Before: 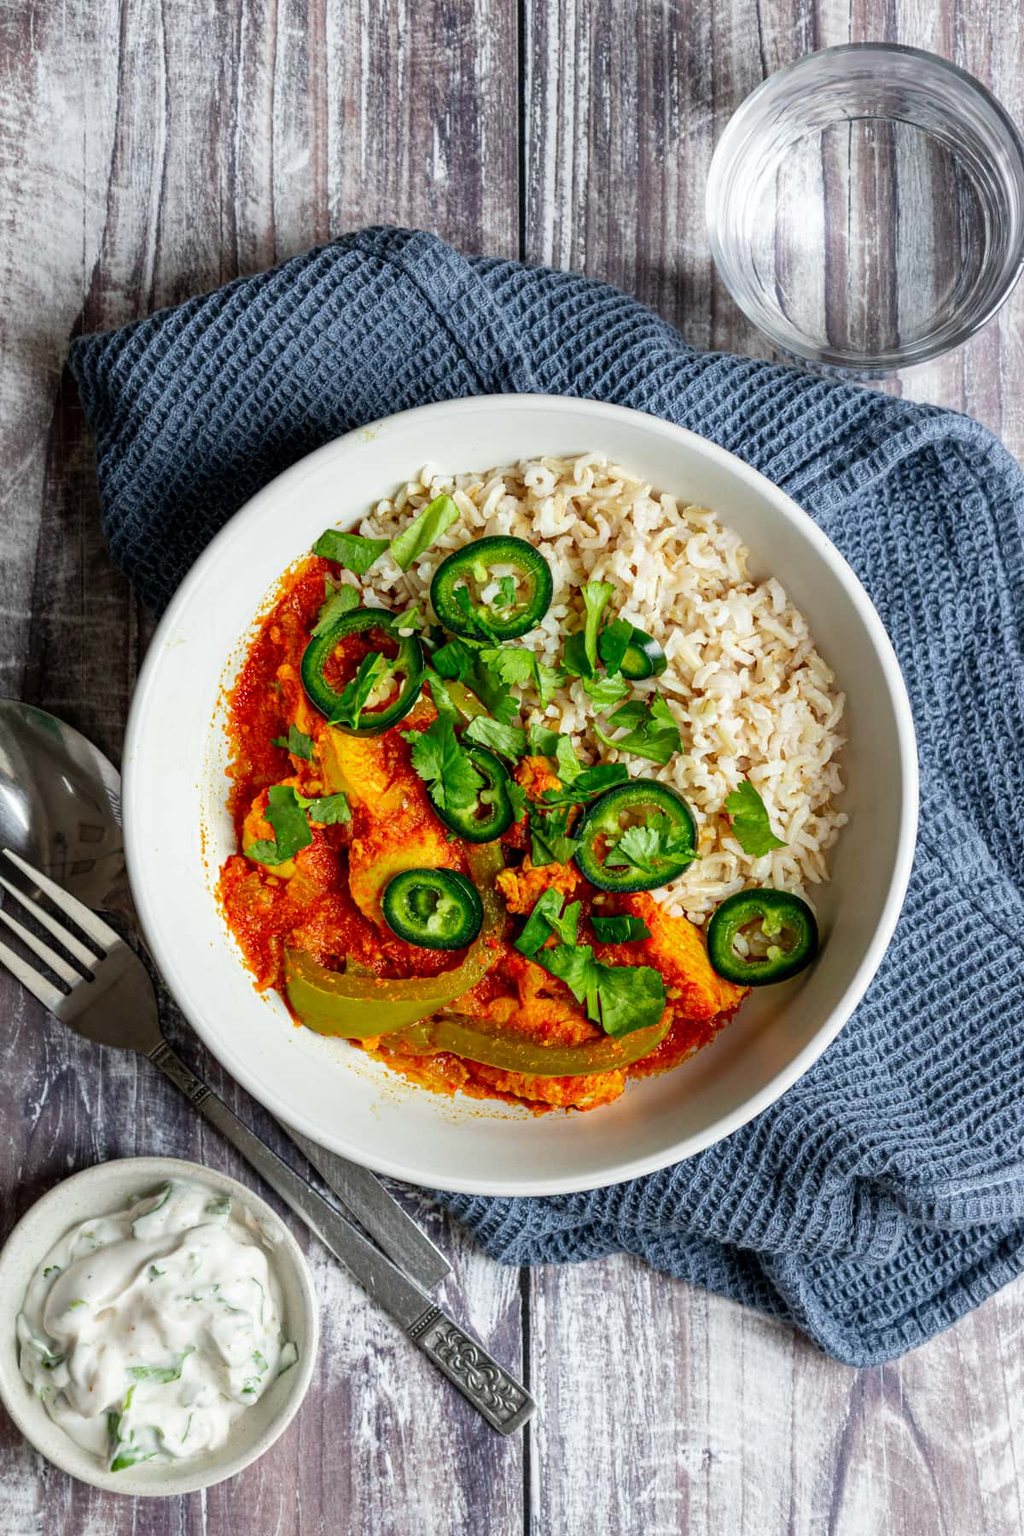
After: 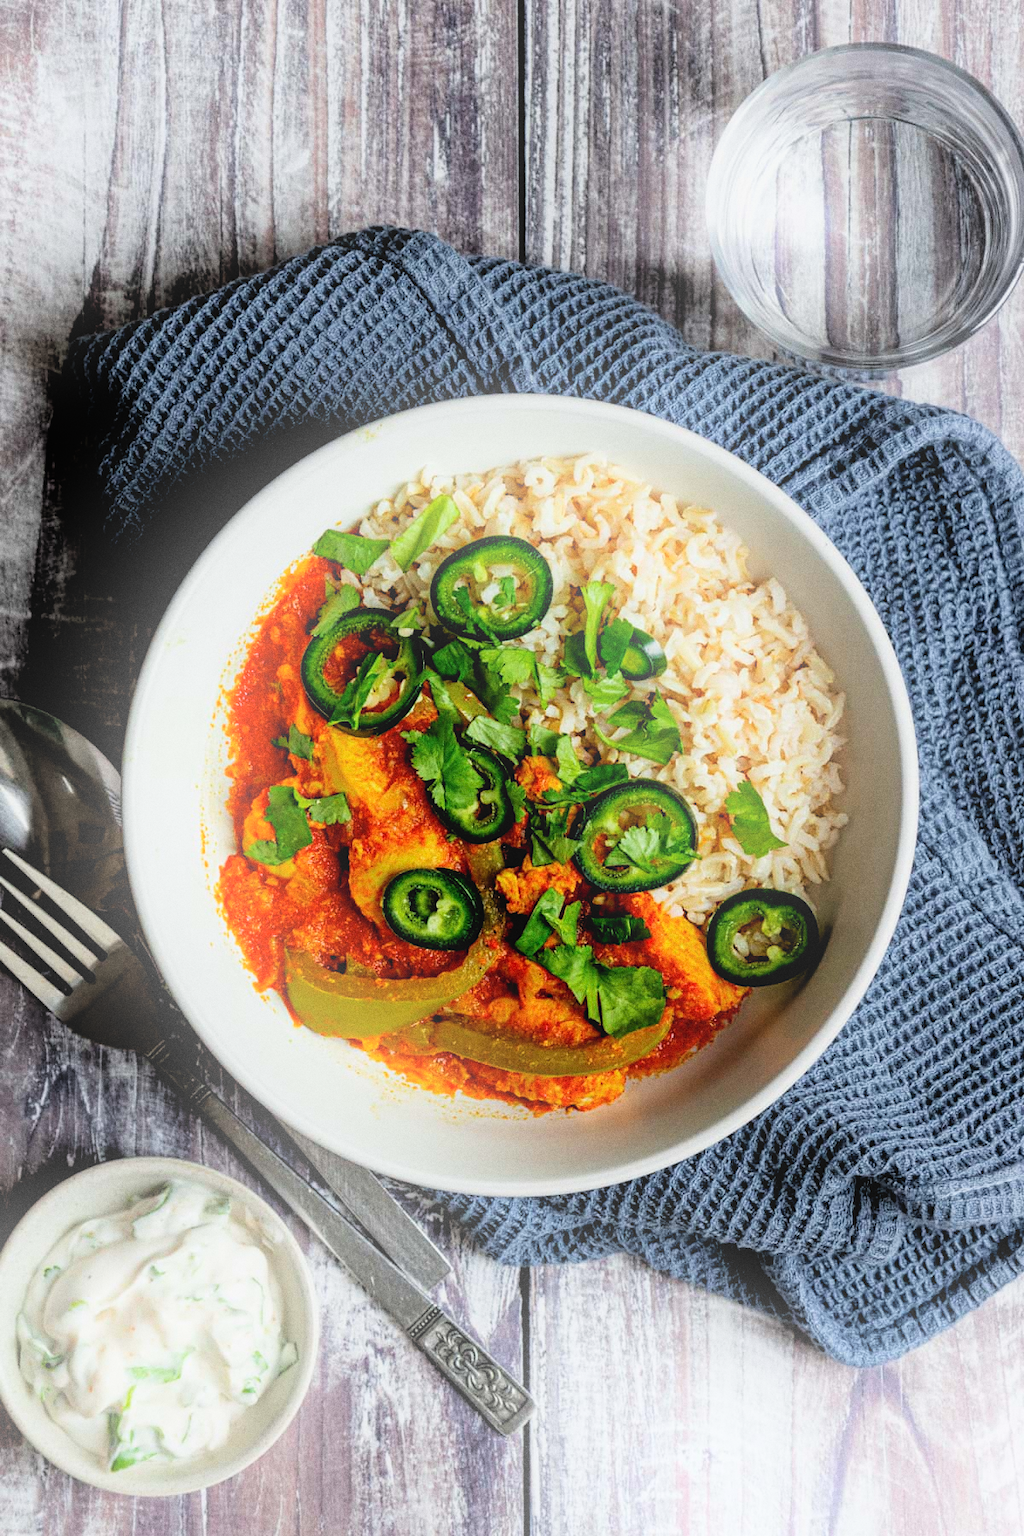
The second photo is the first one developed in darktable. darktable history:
bloom: on, module defaults
filmic rgb: black relative exposure -3.92 EV, white relative exposure 3.14 EV, hardness 2.87
grain: coarseness 0.47 ISO
